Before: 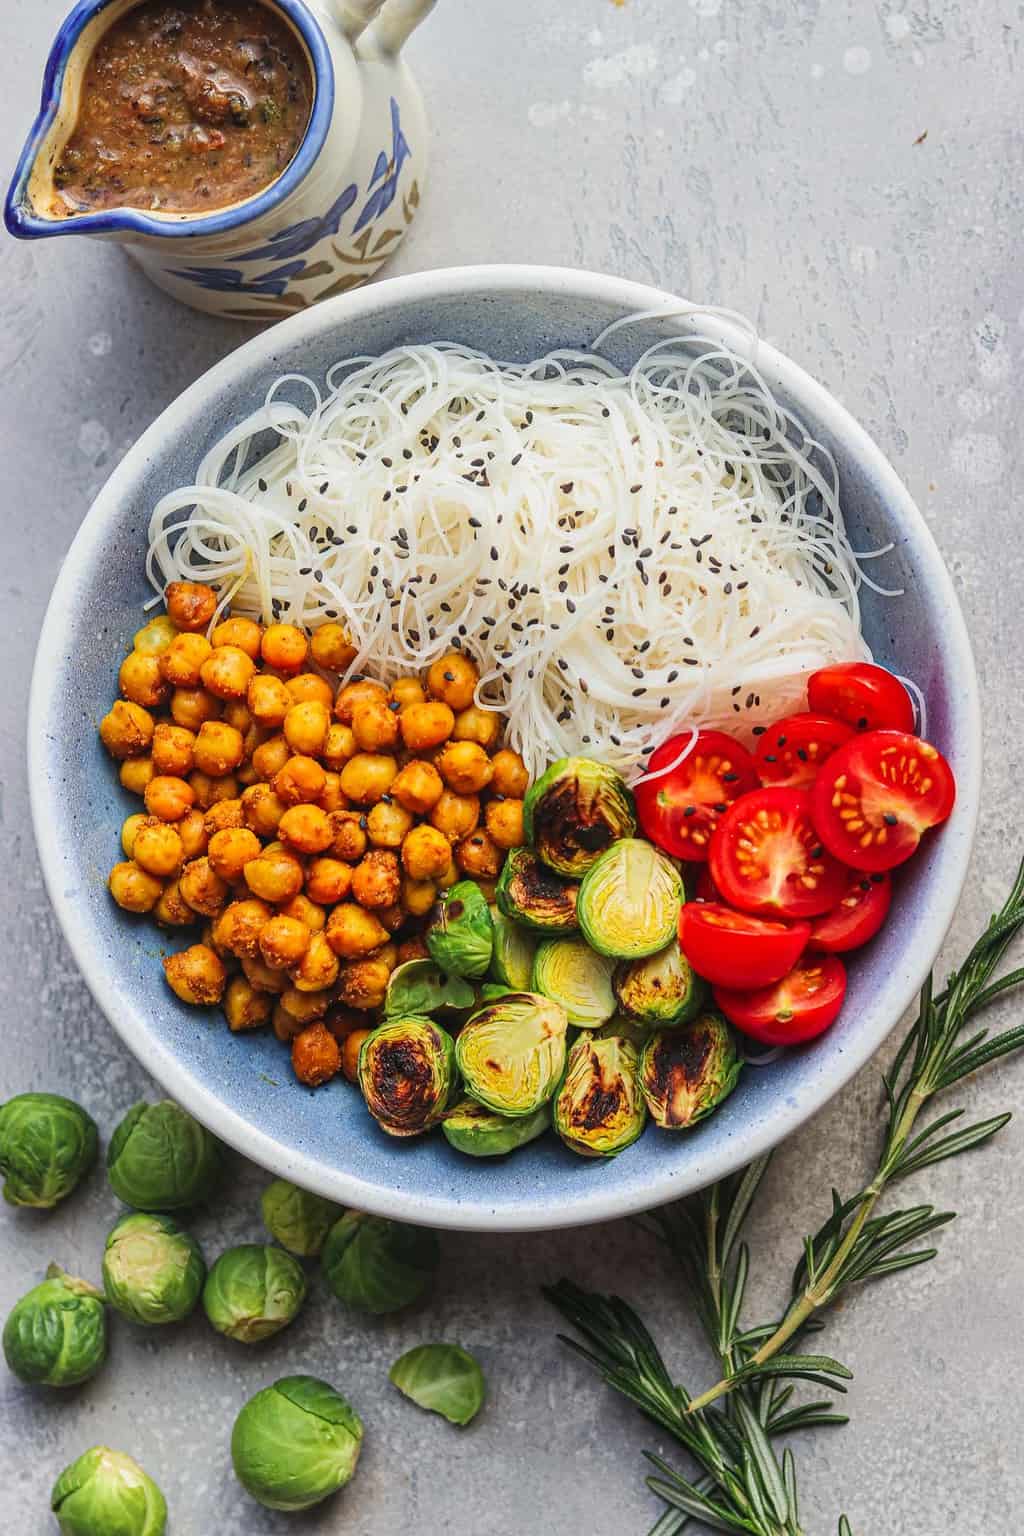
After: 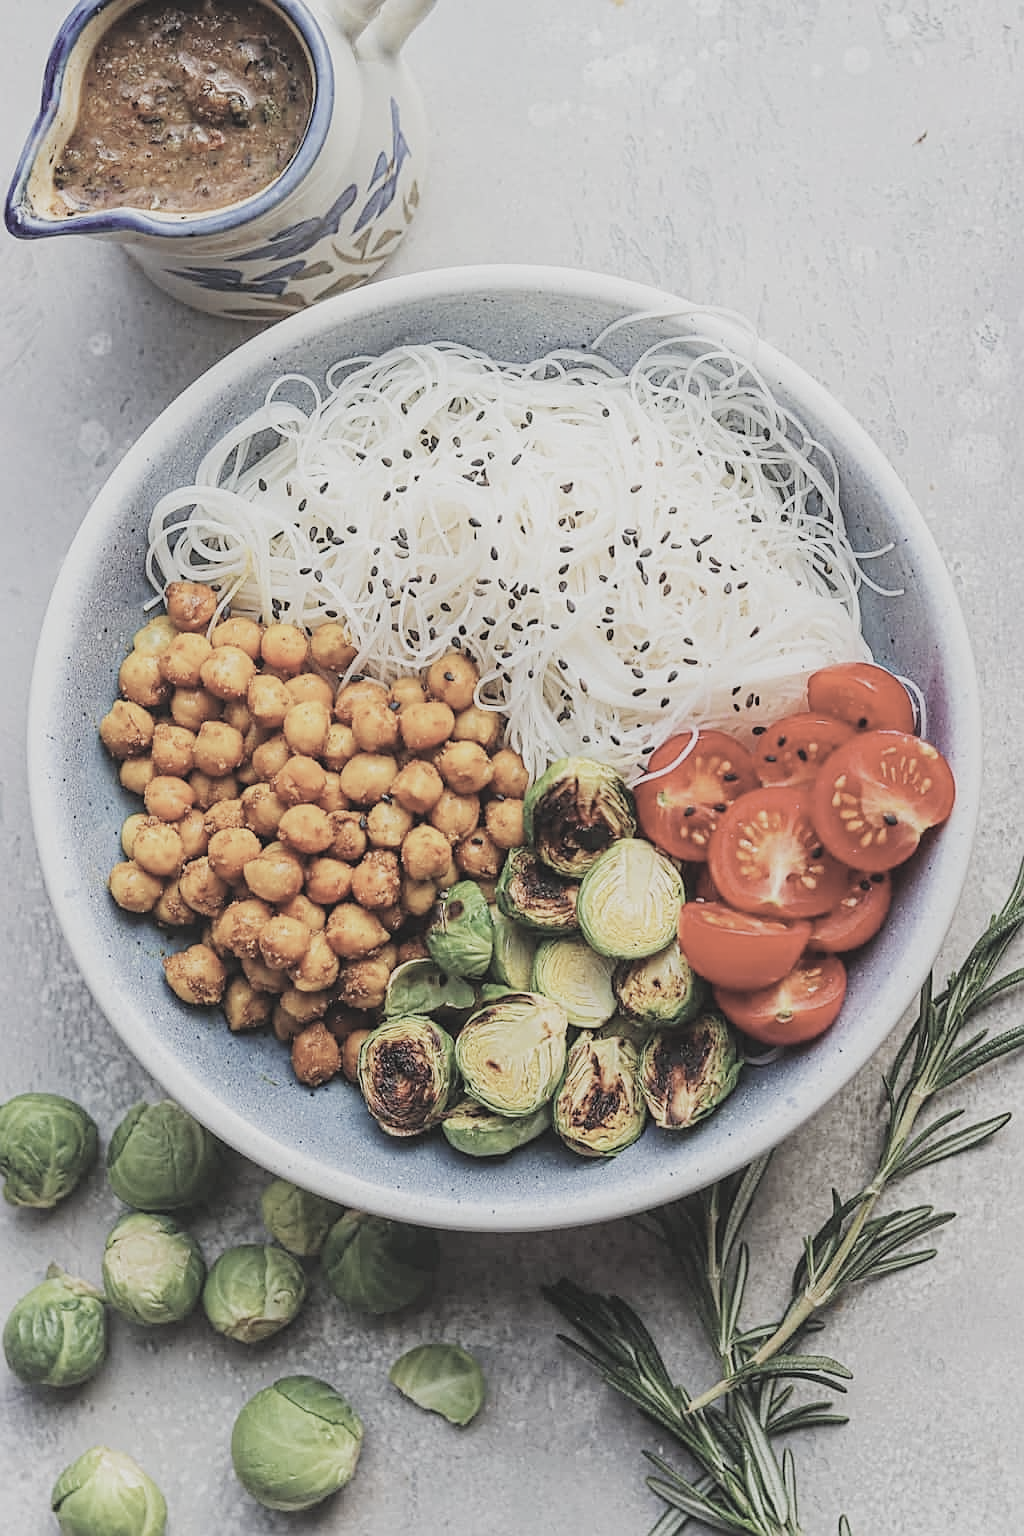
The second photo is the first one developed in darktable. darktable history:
exposure: black level correction -0.013, exposure -0.191 EV, compensate highlight preservation false
sharpen: on, module defaults
filmic rgb: black relative exposure -7.96 EV, white relative exposure 4 EV, hardness 4.12, preserve chrominance no, color science v3 (2019), use custom middle-gray values true
shadows and highlights: radius 90.24, shadows -15, white point adjustment 0.298, highlights 31.54, compress 48.57%, soften with gaussian
contrast brightness saturation: brightness 0.182, saturation -0.496
